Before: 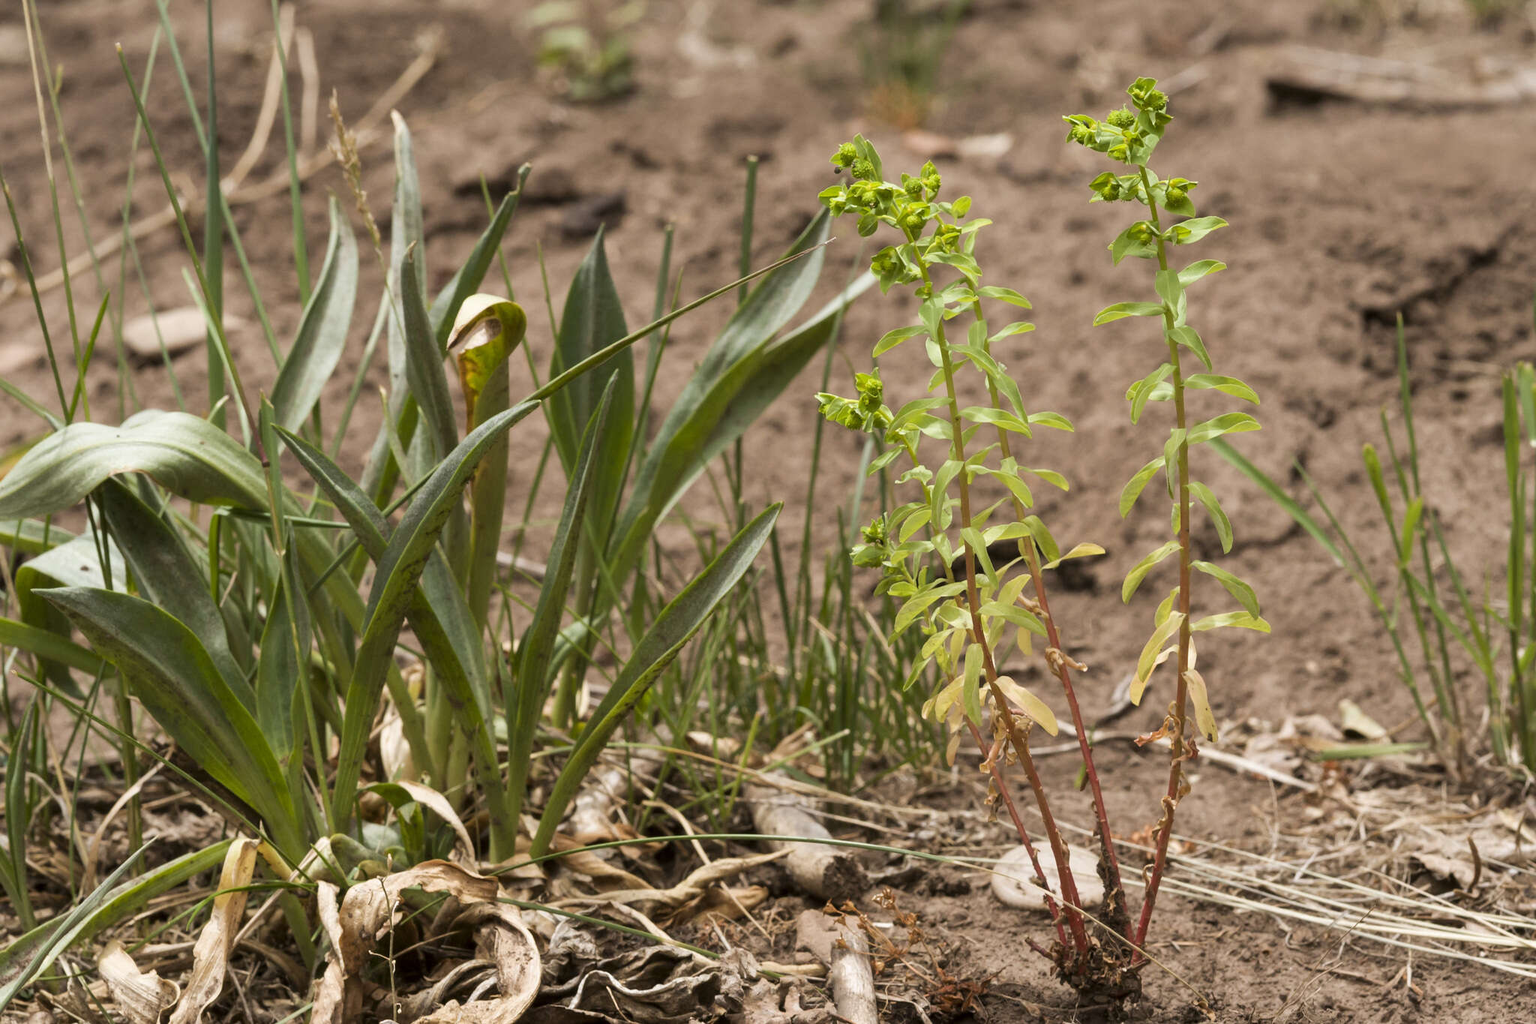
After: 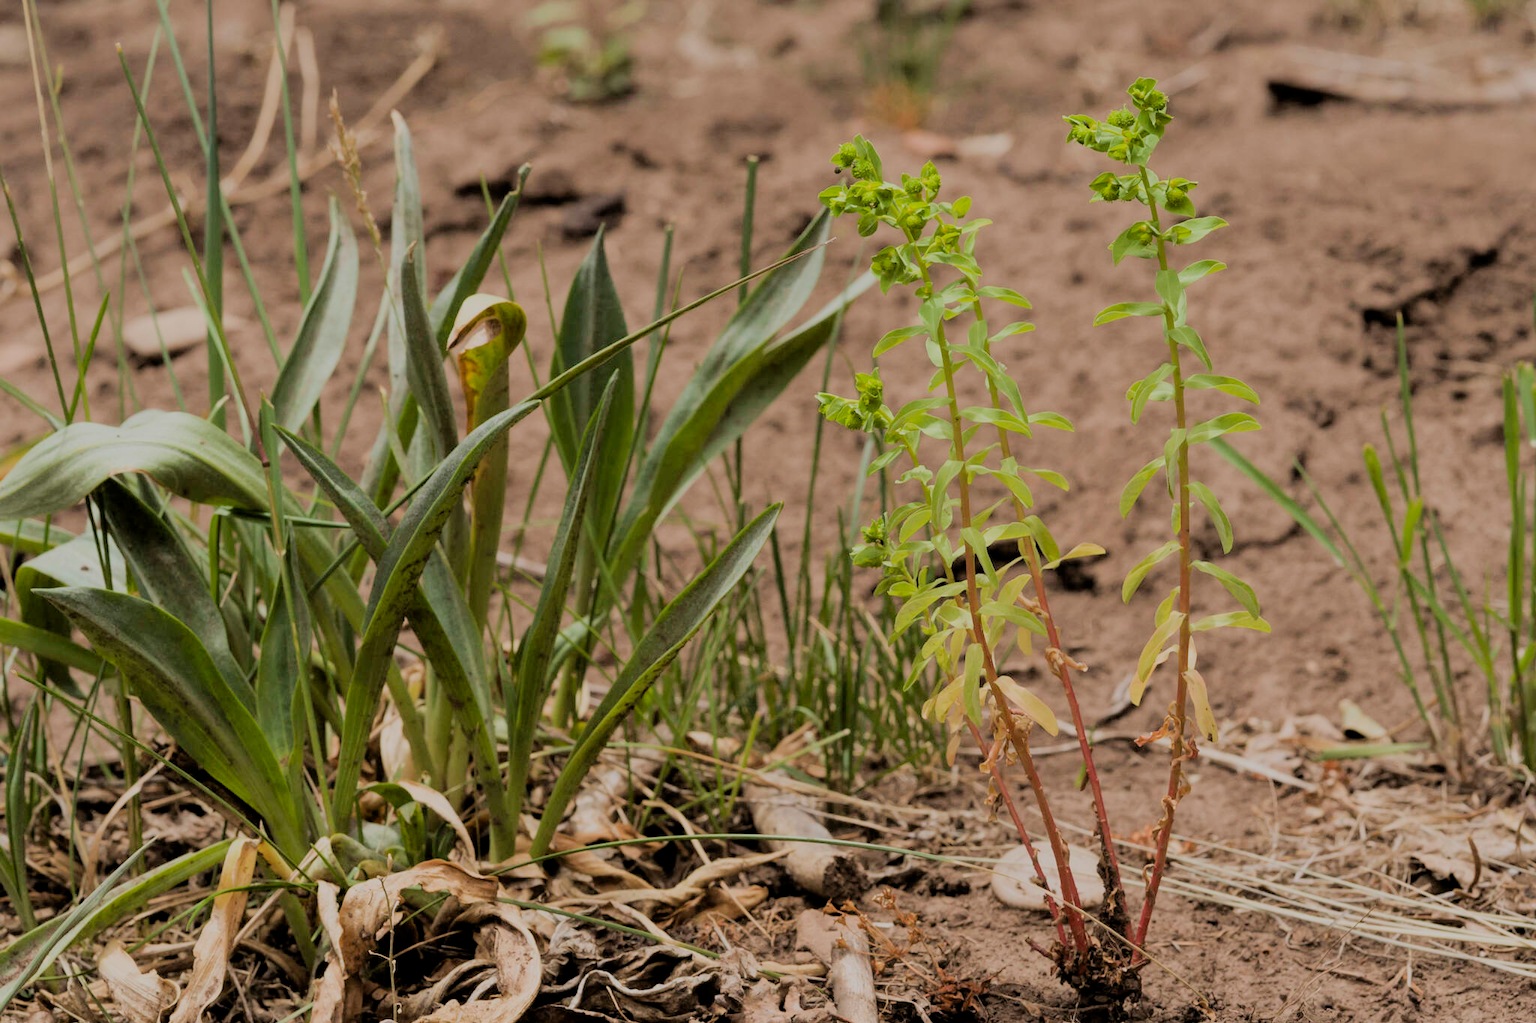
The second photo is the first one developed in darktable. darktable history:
filmic rgb: middle gray luminance 18.01%, black relative exposure -7.51 EV, white relative exposure 8.48 EV, target black luminance 0%, hardness 2.23, latitude 18.48%, contrast 0.878, highlights saturation mix 3.53%, shadows ↔ highlights balance 10.33%, color science v6 (2022)
